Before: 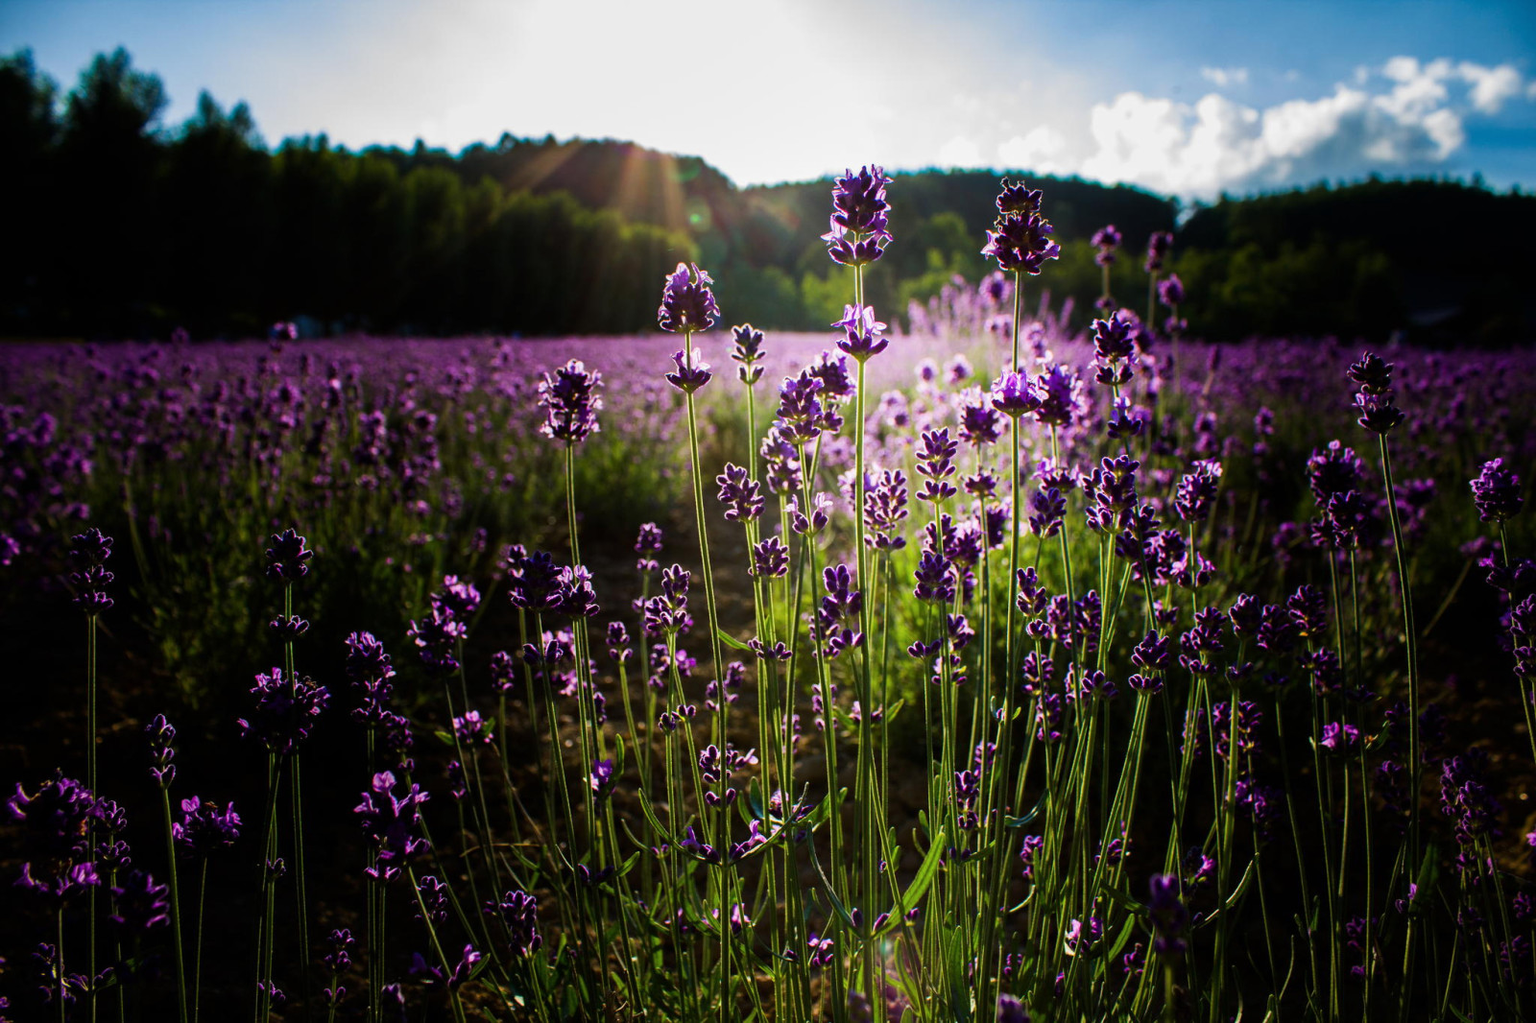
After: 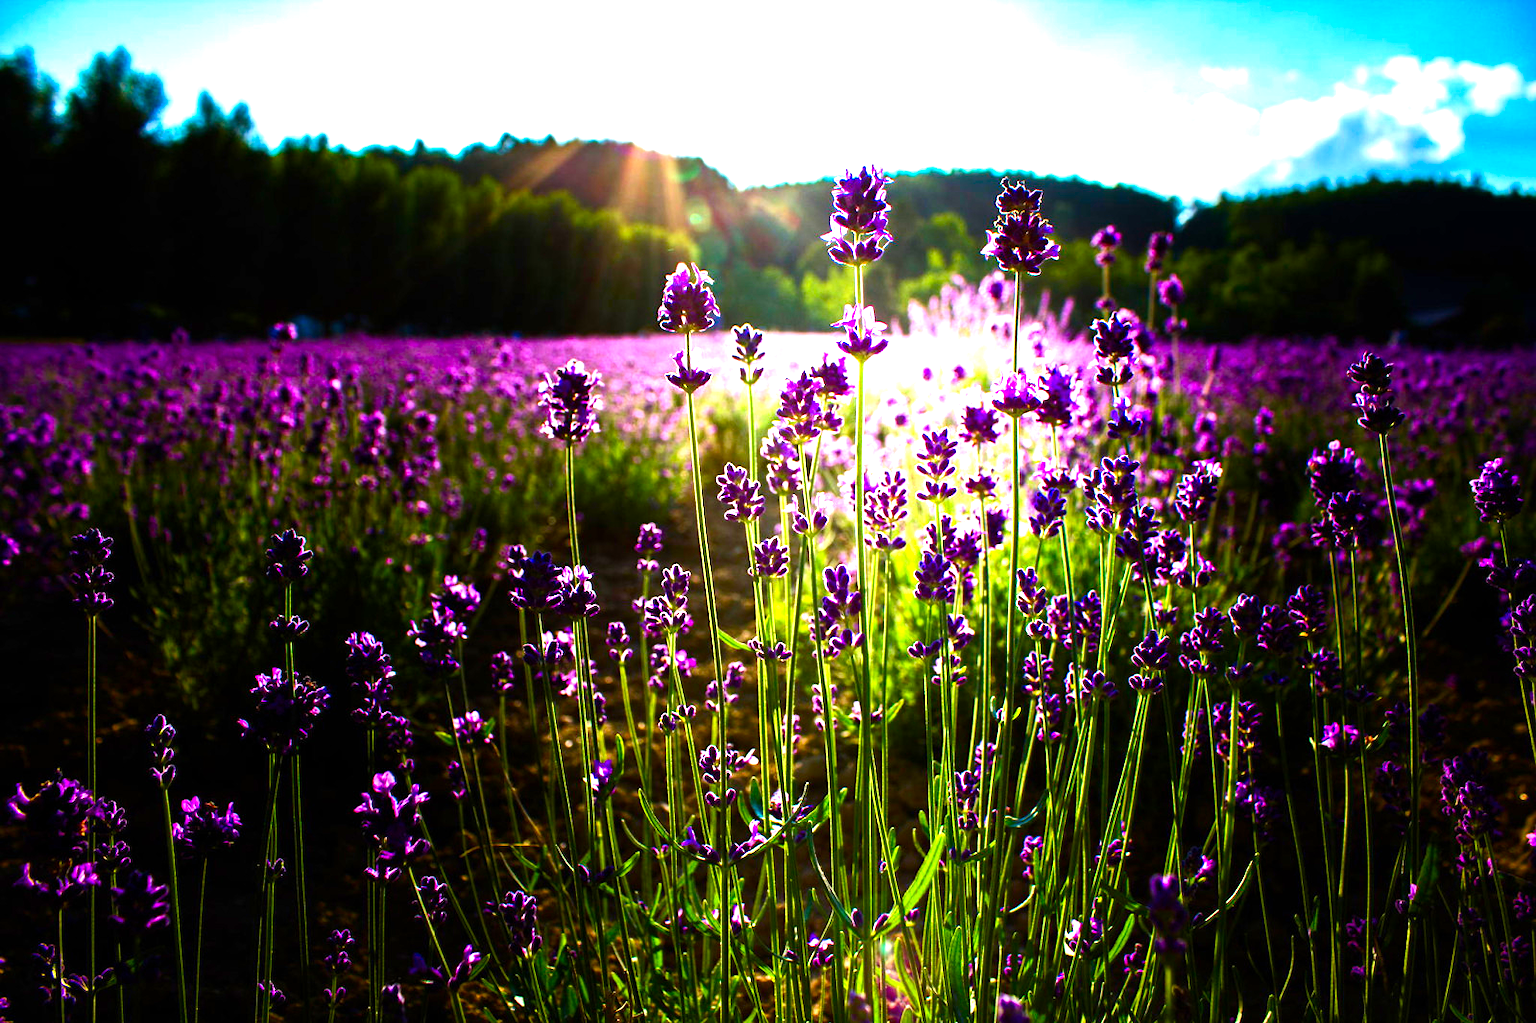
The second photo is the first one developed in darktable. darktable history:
color balance rgb: shadows lift › luminance -20%, power › hue 72.24°, highlights gain › luminance 15%, global offset › hue 171.6°, perceptual saturation grading › highlights -30%, perceptual saturation grading › shadows 20%, global vibrance 30%, contrast 10%
exposure: exposure 1.2 EV, compensate highlight preservation false
contrast brightness saturation: saturation 0.5
